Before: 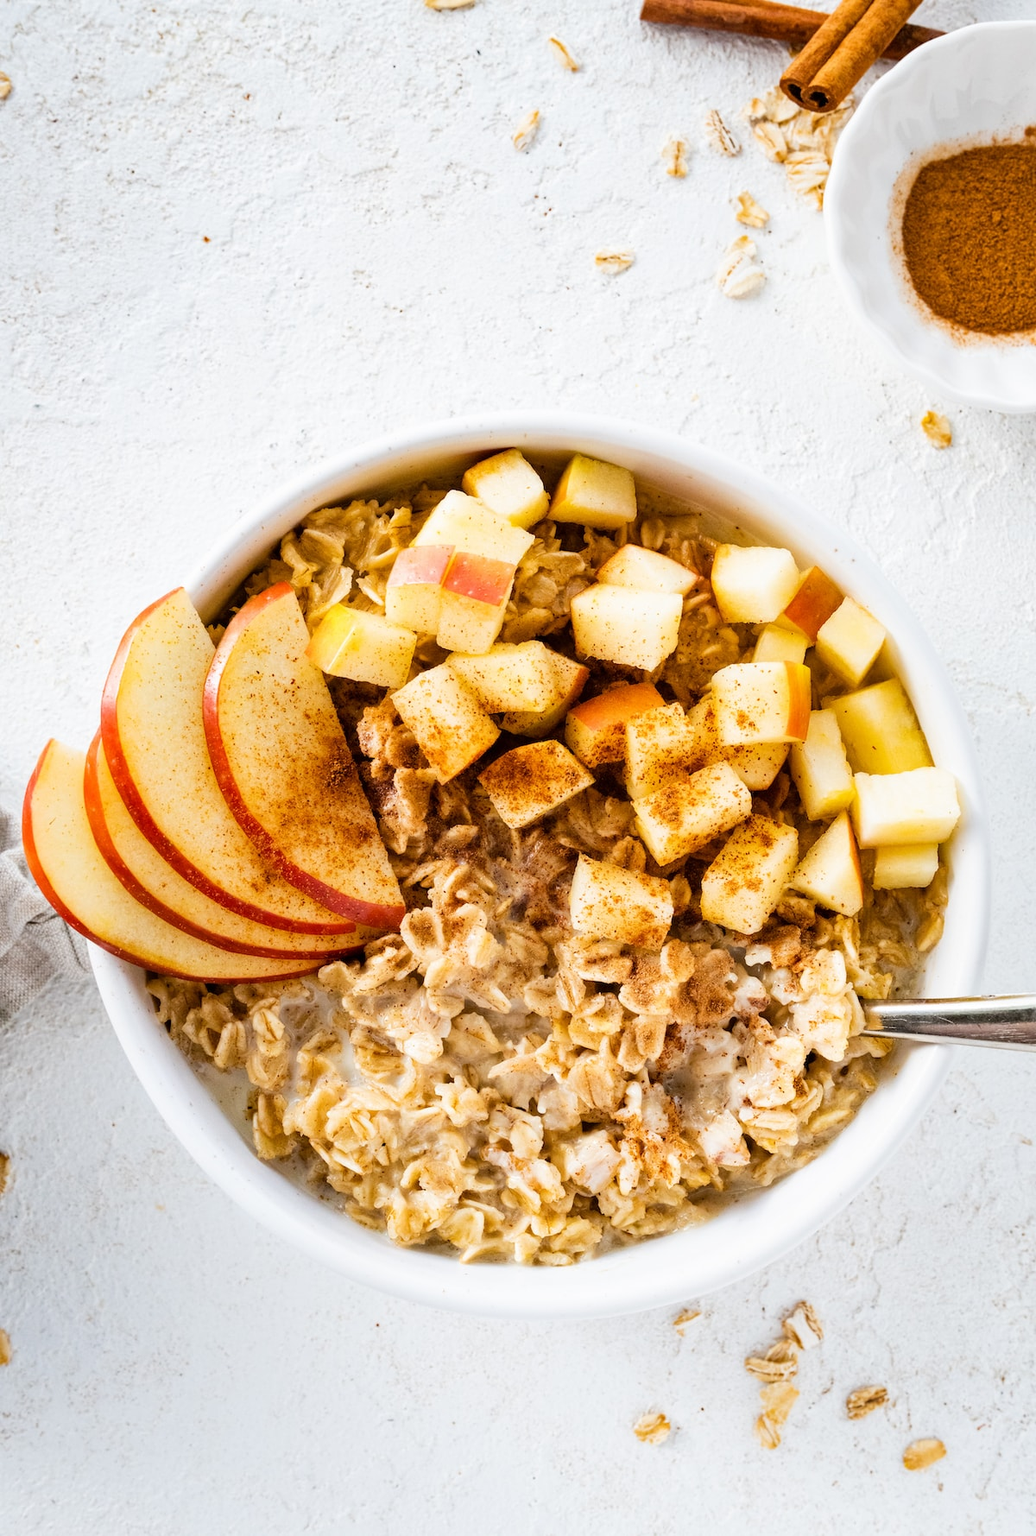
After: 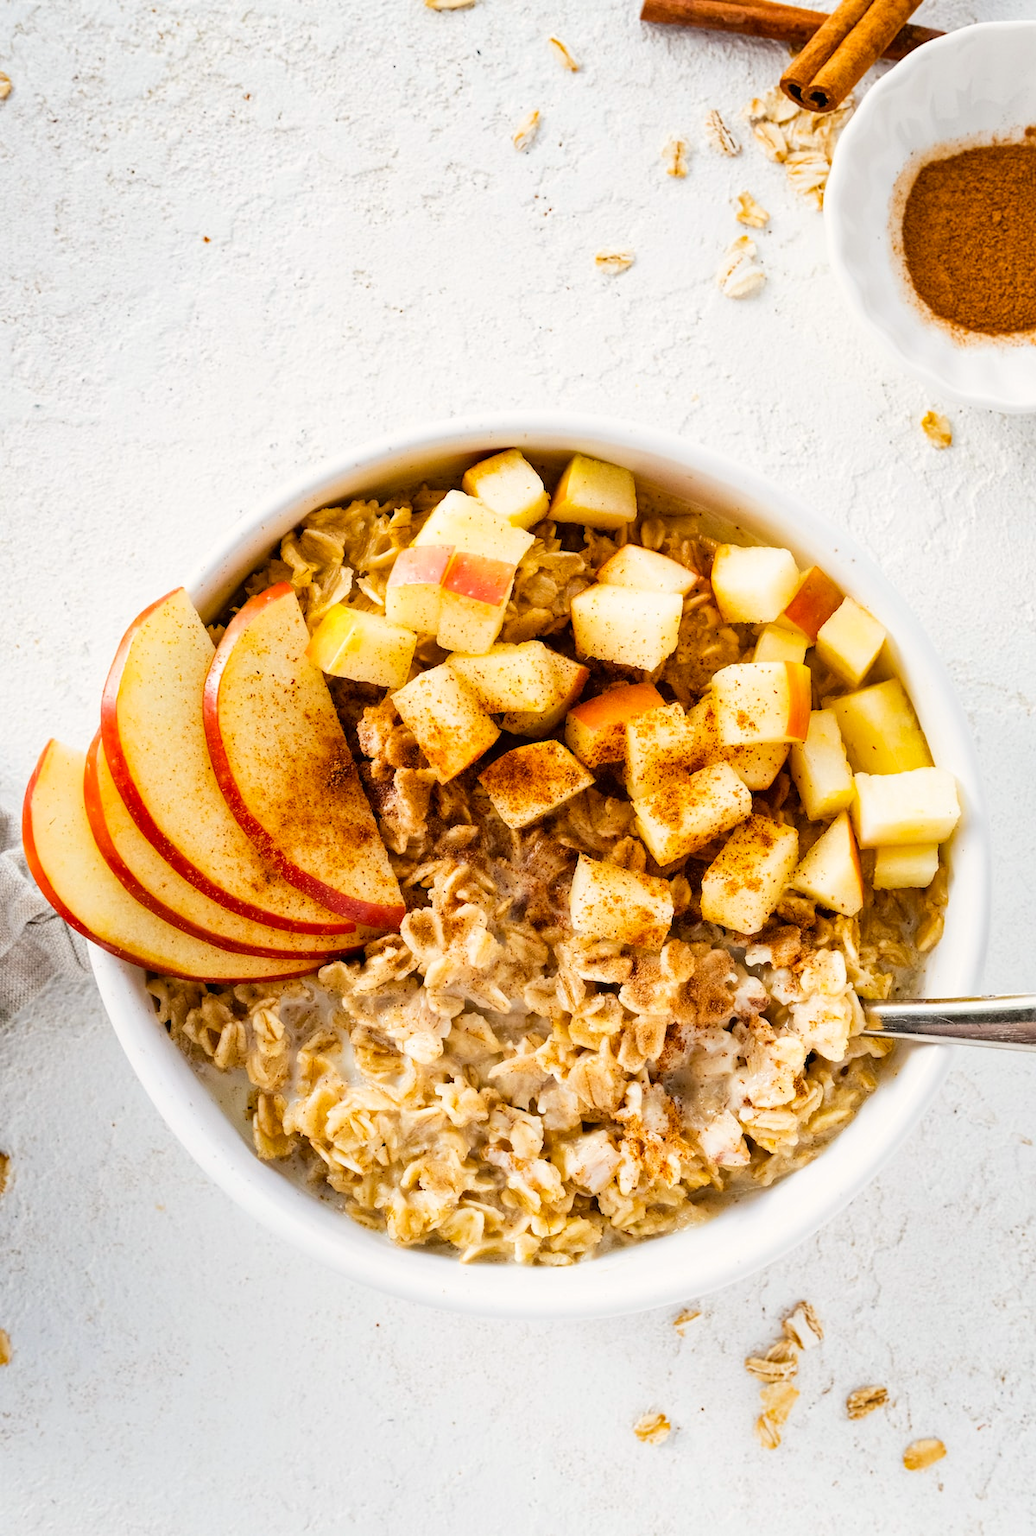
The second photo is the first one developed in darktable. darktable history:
color correction: highlights a* 0.619, highlights b* 2.74, saturation 1.1
